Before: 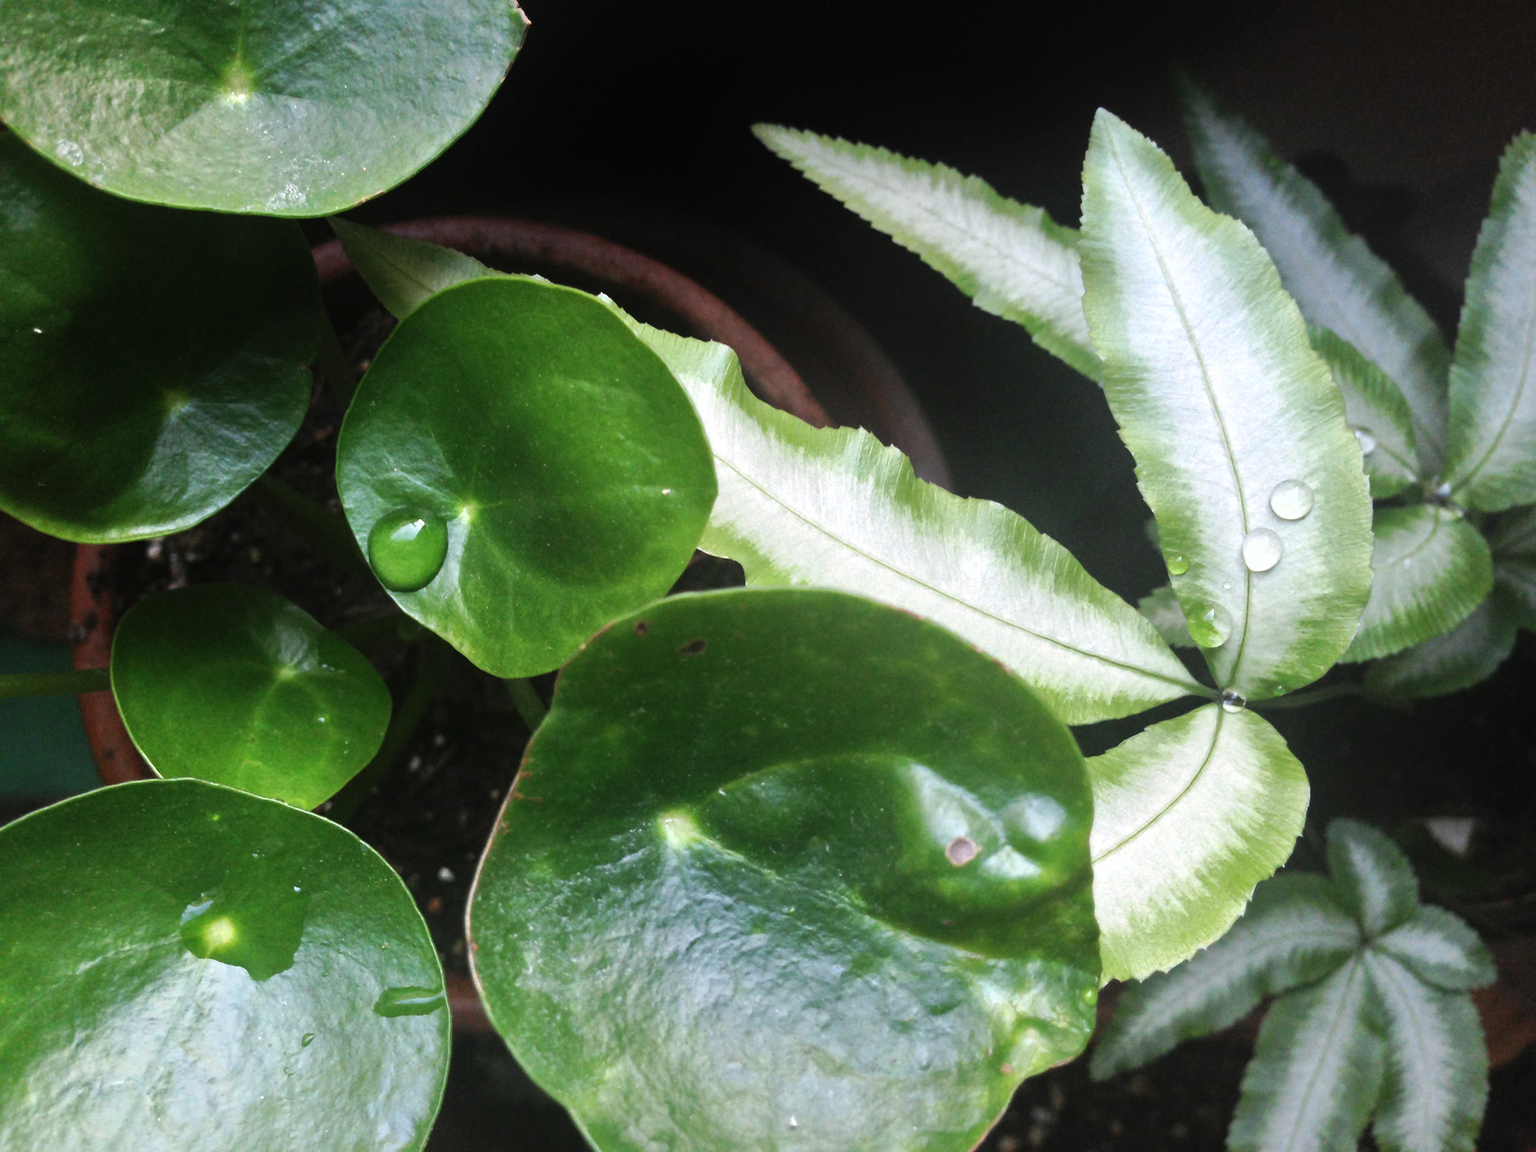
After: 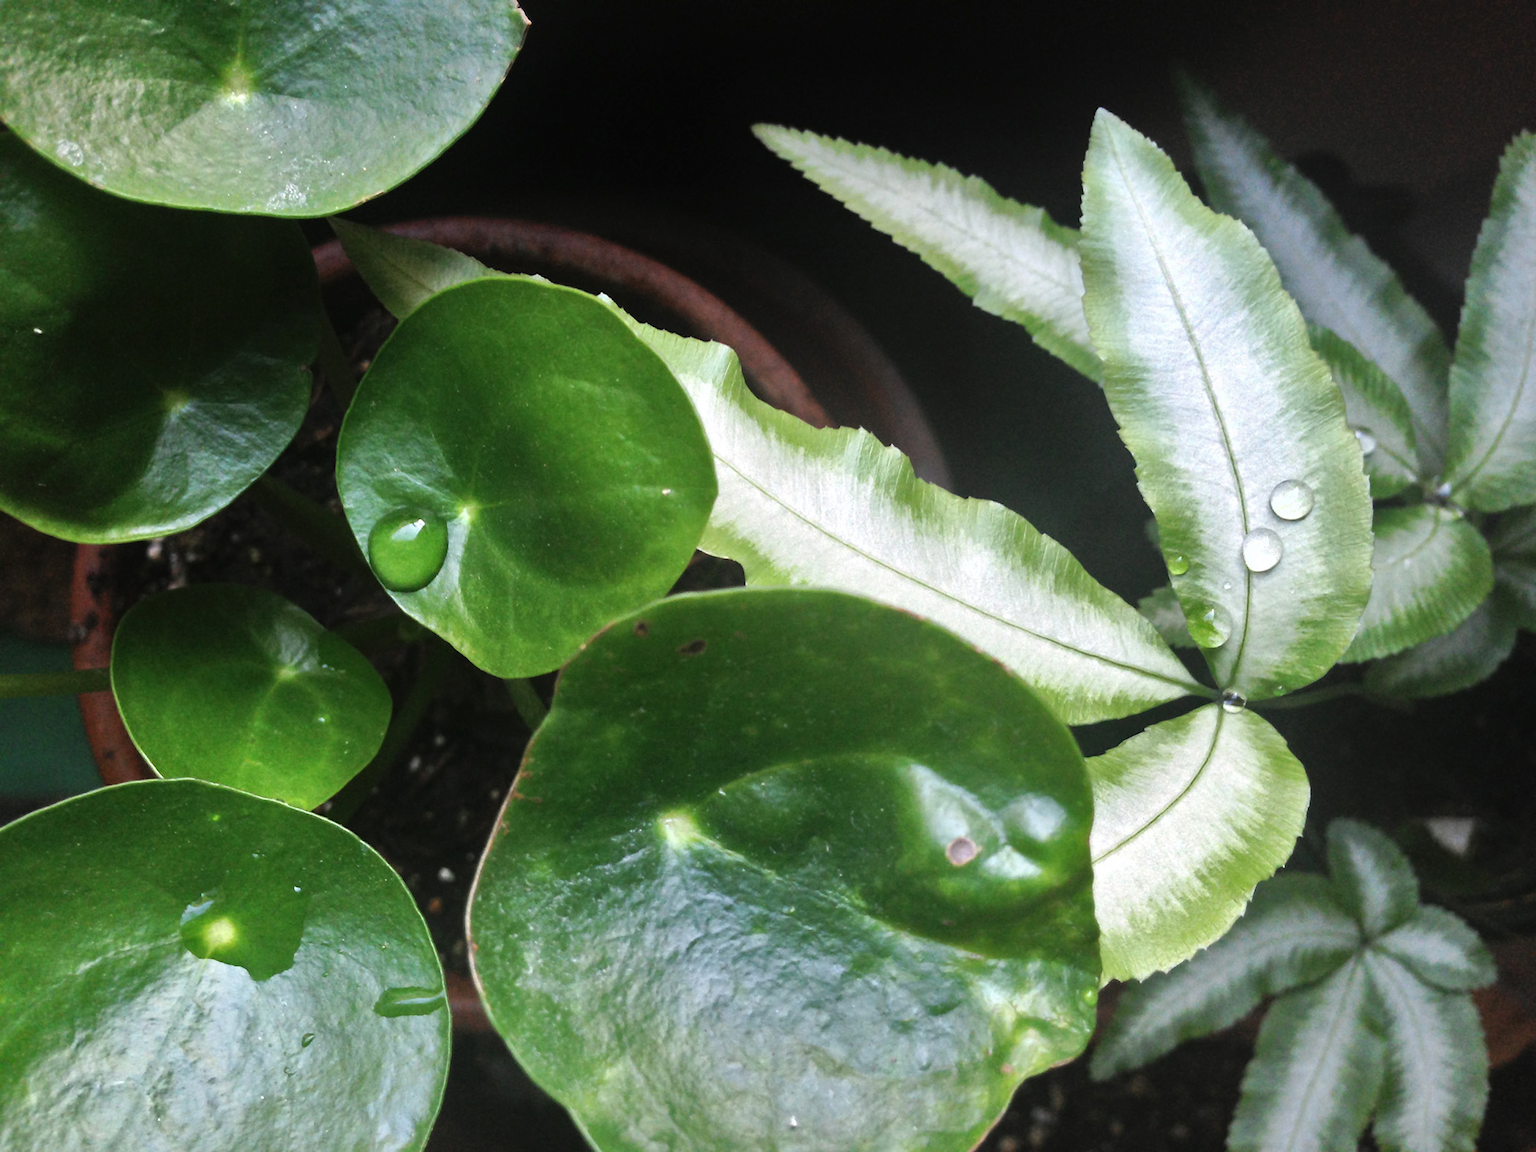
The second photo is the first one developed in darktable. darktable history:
shadows and highlights: shadows 30.63, highlights -63.22, shadows color adjustment 98%, highlights color adjustment 58.61%, soften with gaussian
